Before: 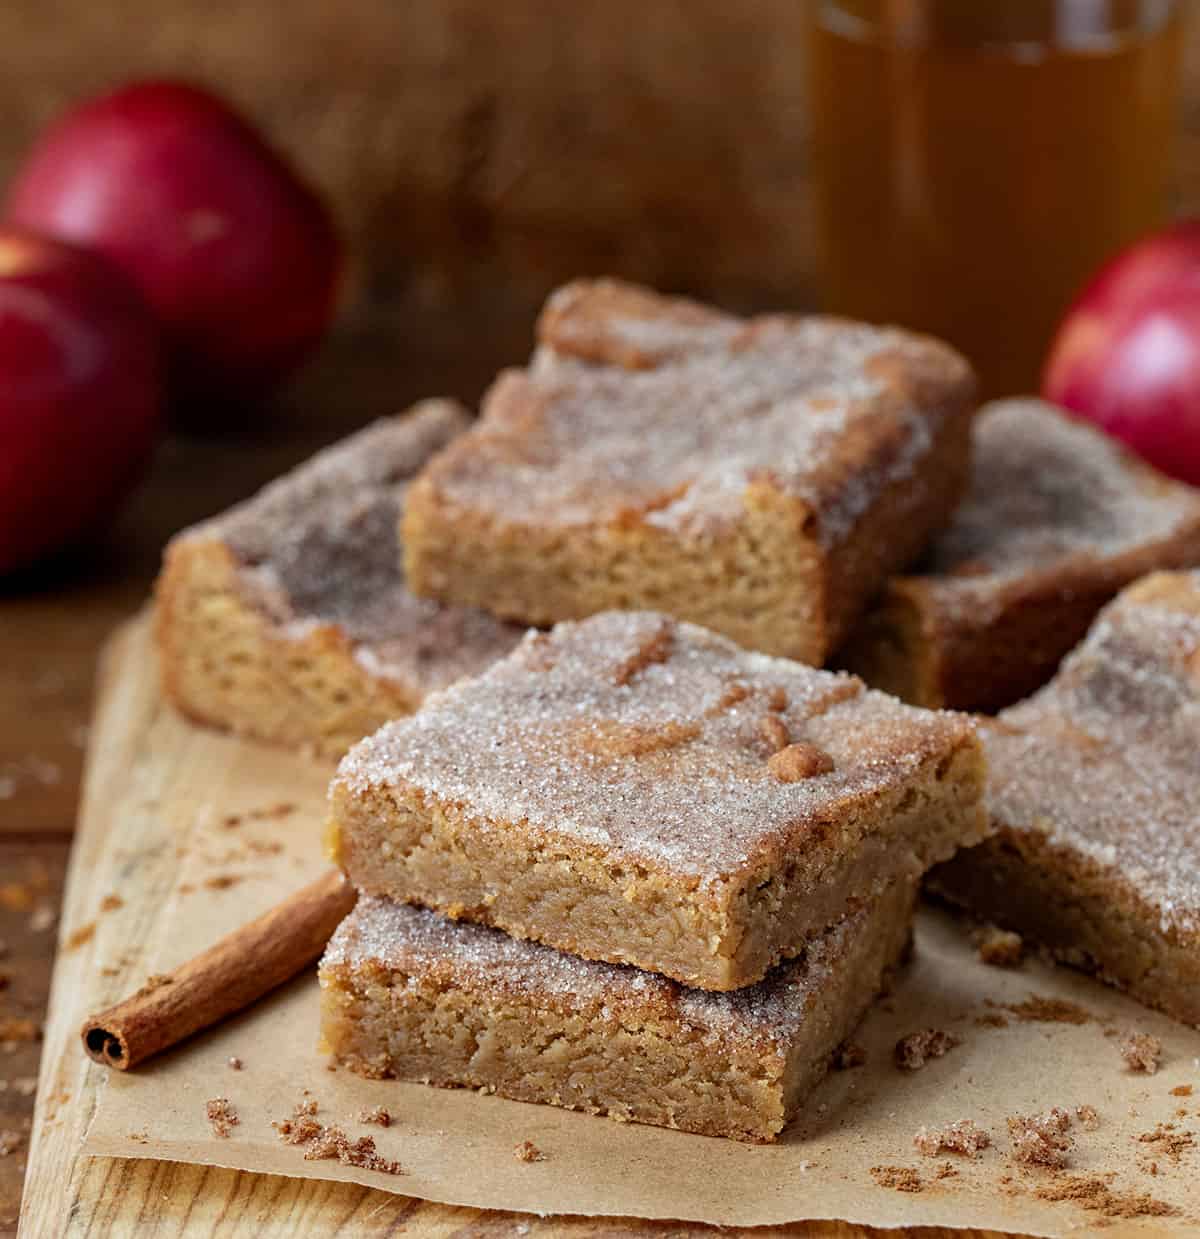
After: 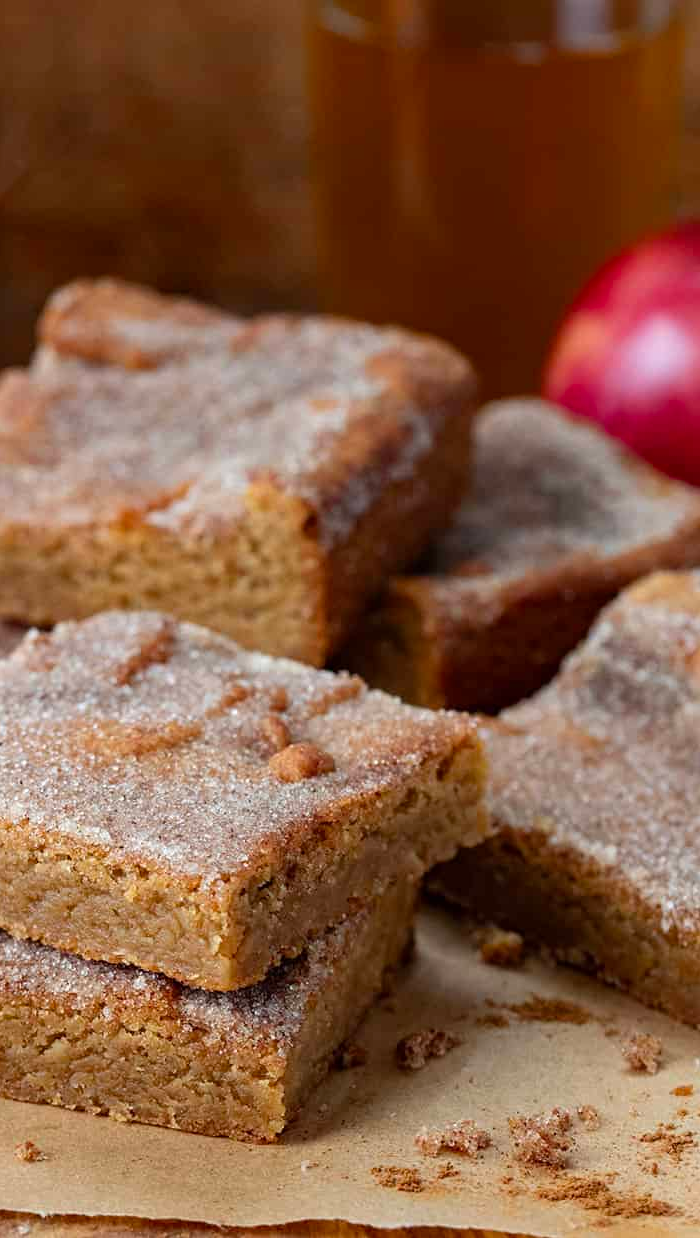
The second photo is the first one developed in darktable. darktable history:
crop: left 41.646%
